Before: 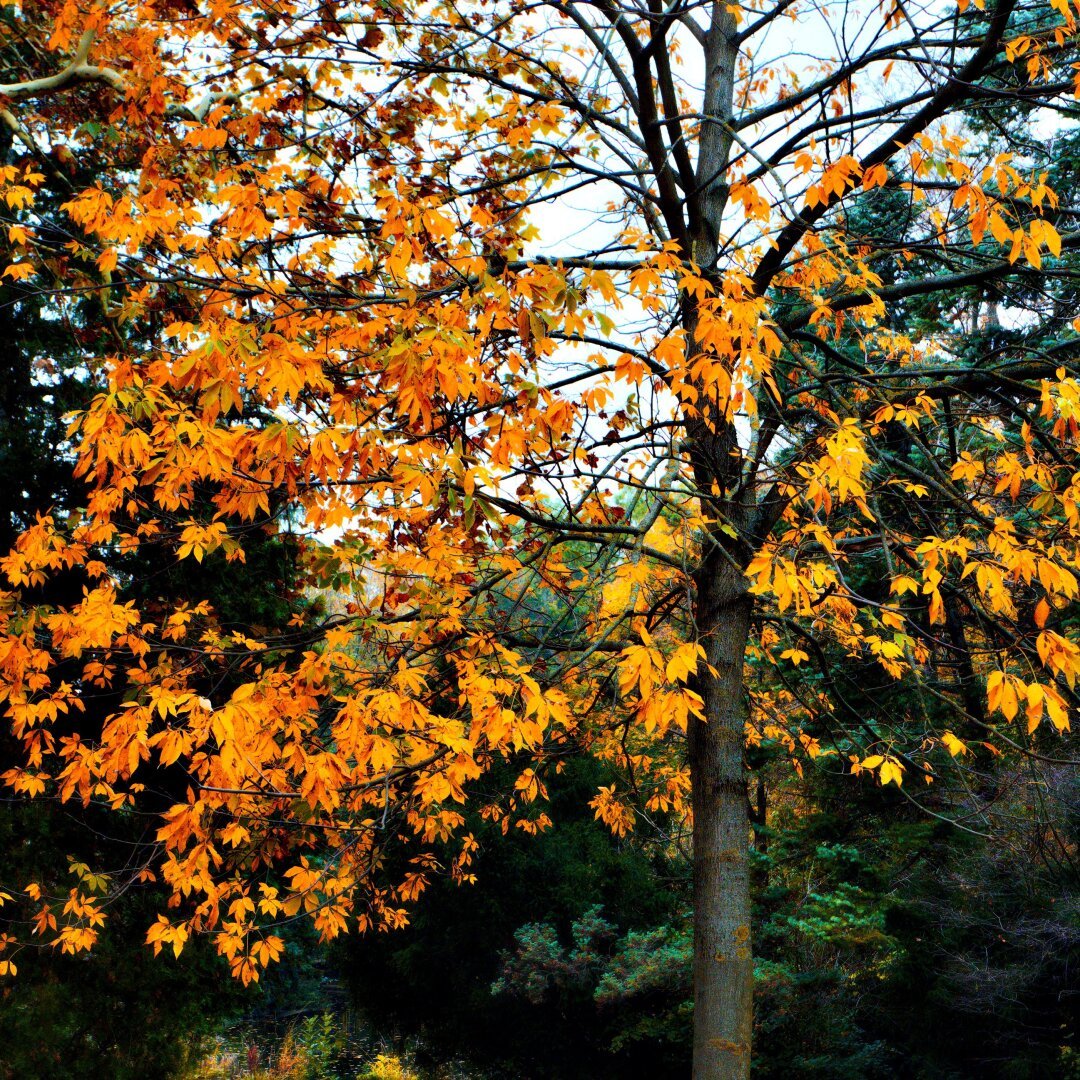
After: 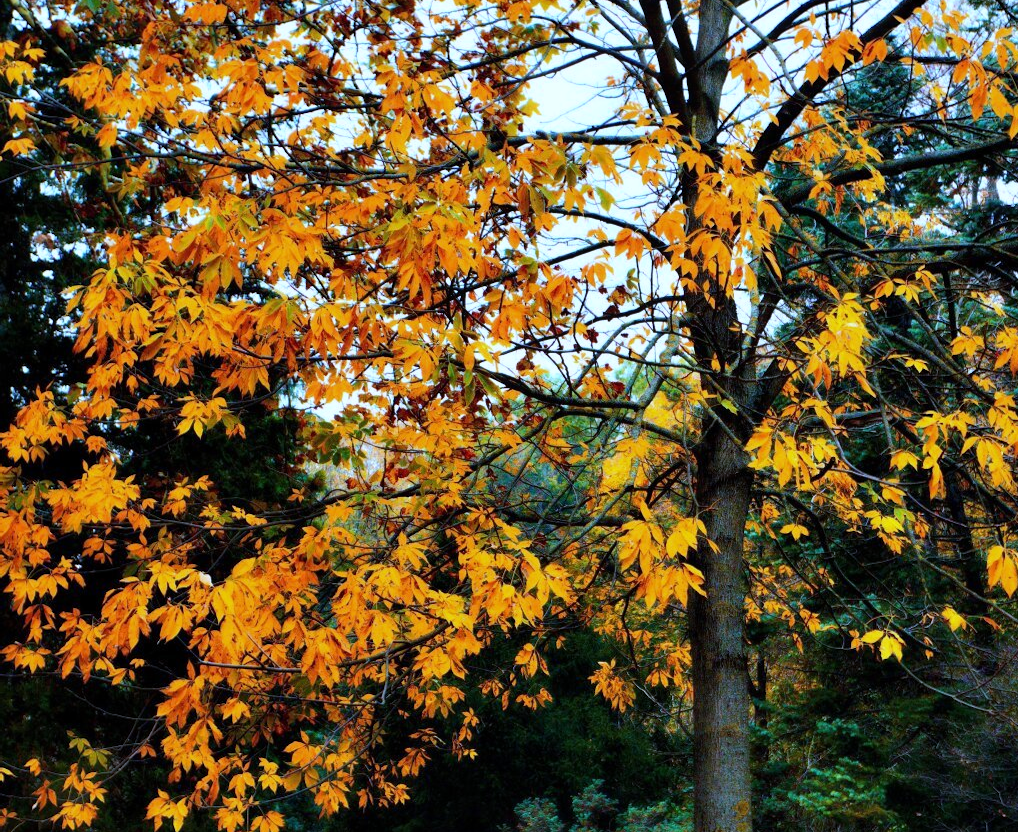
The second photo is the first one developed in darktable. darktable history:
crop and rotate: angle 0.03°, top 11.643%, right 5.651%, bottom 11.189%
bloom: size 3%, threshold 100%, strength 0%
white balance: red 0.926, green 1.003, blue 1.133
